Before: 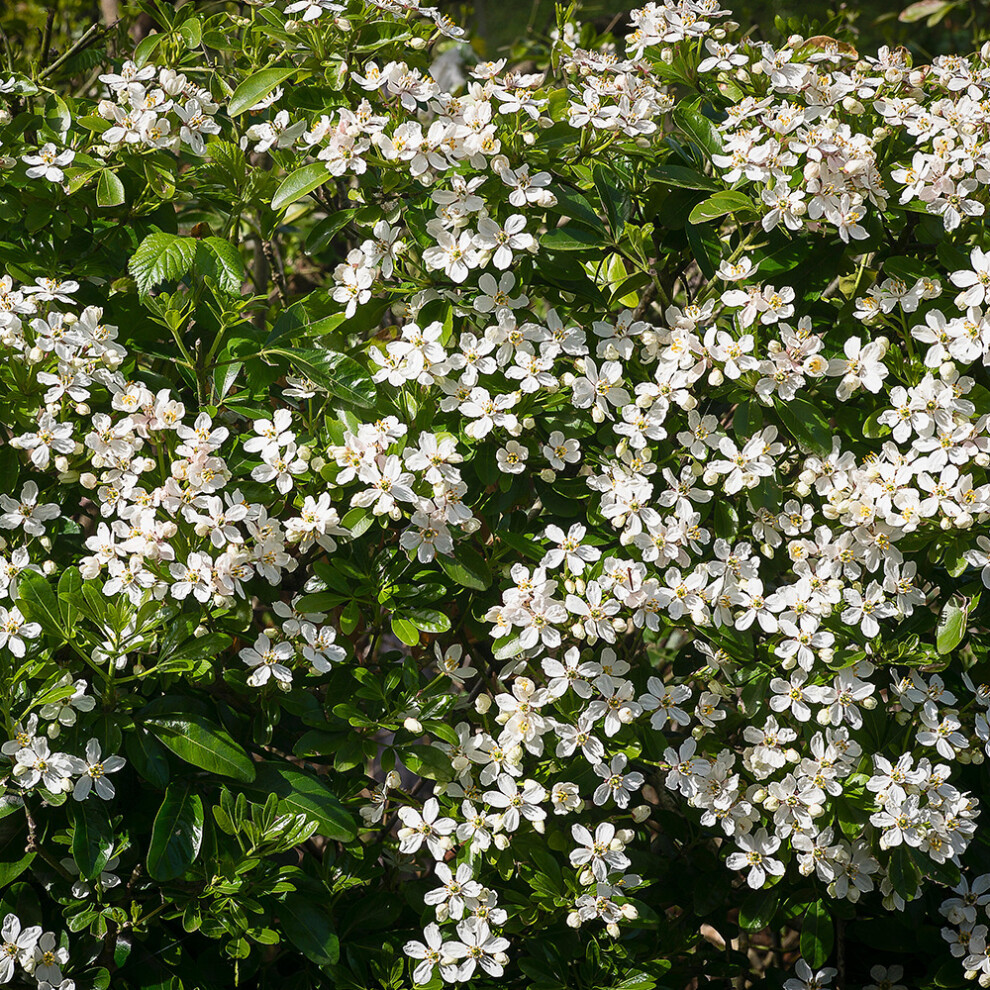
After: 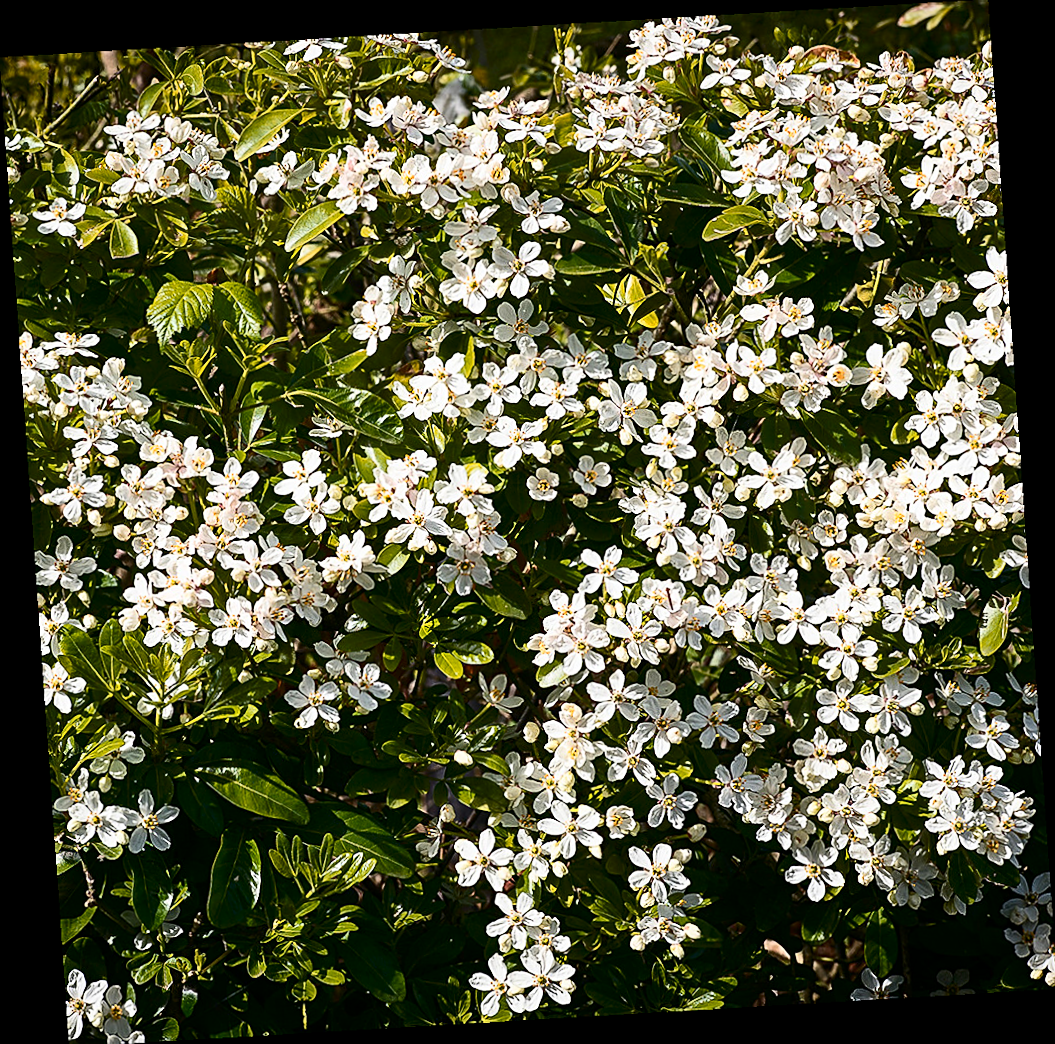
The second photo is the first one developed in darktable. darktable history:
sharpen: on, module defaults
color zones: curves: ch1 [(0.239, 0.552) (0.75, 0.5)]; ch2 [(0.25, 0.462) (0.749, 0.457)], mix 25.94%
exposure: compensate highlight preservation false
haze removal: compatibility mode true, adaptive false
crop and rotate: angle -0.5°
rotate and perspective: rotation -4.2°, shear 0.006, automatic cropping off
shadows and highlights: shadows 20.91, highlights -82.73, soften with gaussian
contrast brightness saturation: contrast 0.28
